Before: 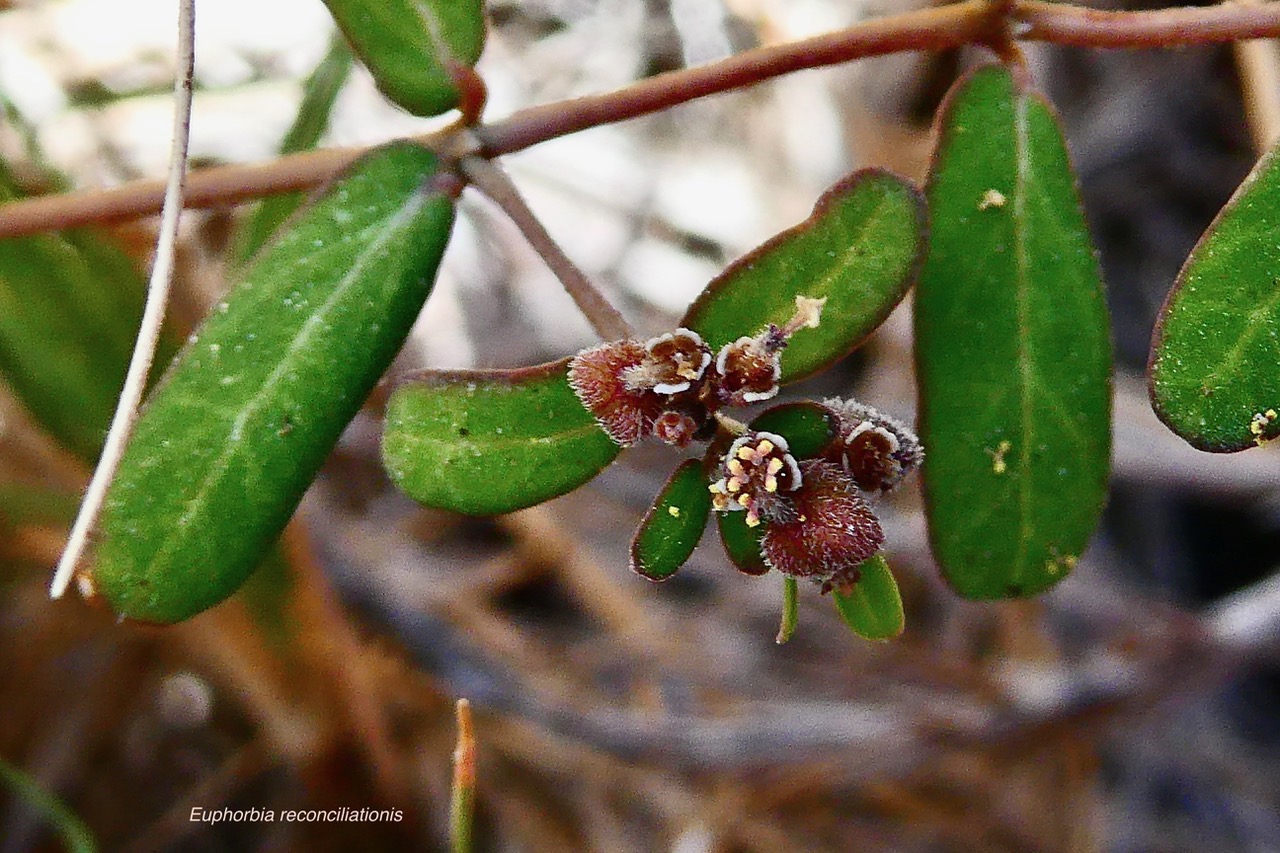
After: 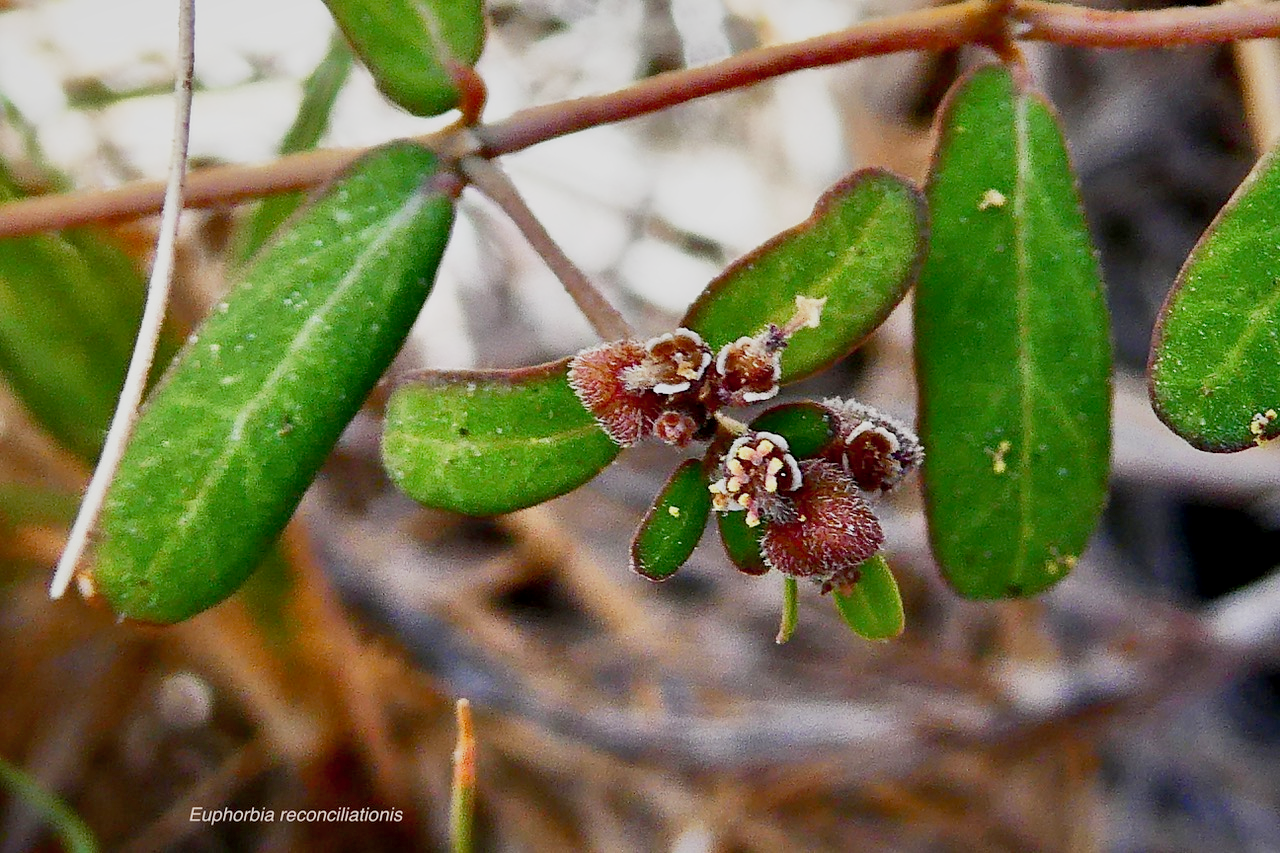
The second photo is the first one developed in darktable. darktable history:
contrast brightness saturation: saturation -0.069
base curve: curves: ch0 [(0, 0) (0.088, 0.125) (0.176, 0.251) (0.354, 0.501) (0.613, 0.749) (1, 0.877)], preserve colors none
shadows and highlights: shadows 40.34, highlights -60.01
